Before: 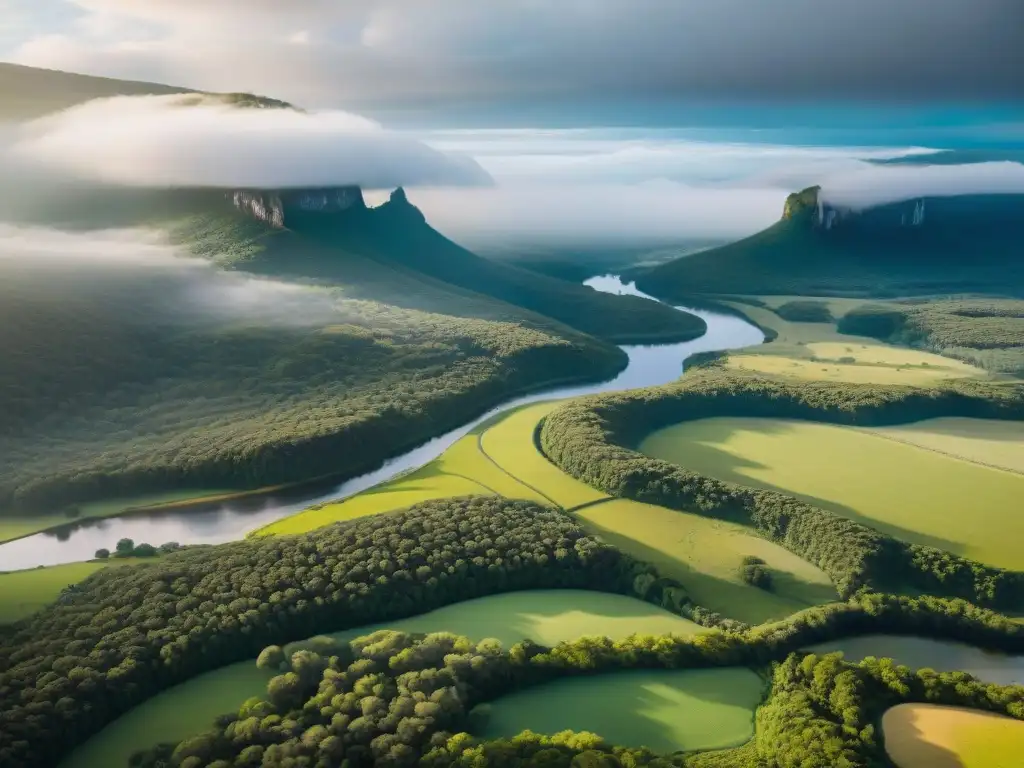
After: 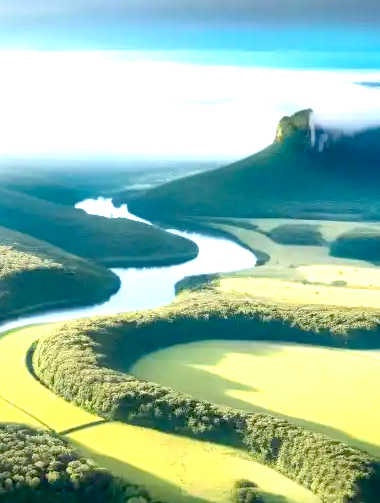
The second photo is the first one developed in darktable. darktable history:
exposure: black level correction 0.009, exposure 1.421 EV, compensate exposure bias true, compensate highlight preservation false
crop and rotate: left 49.675%, top 10.092%, right 13.205%, bottom 24.382%
